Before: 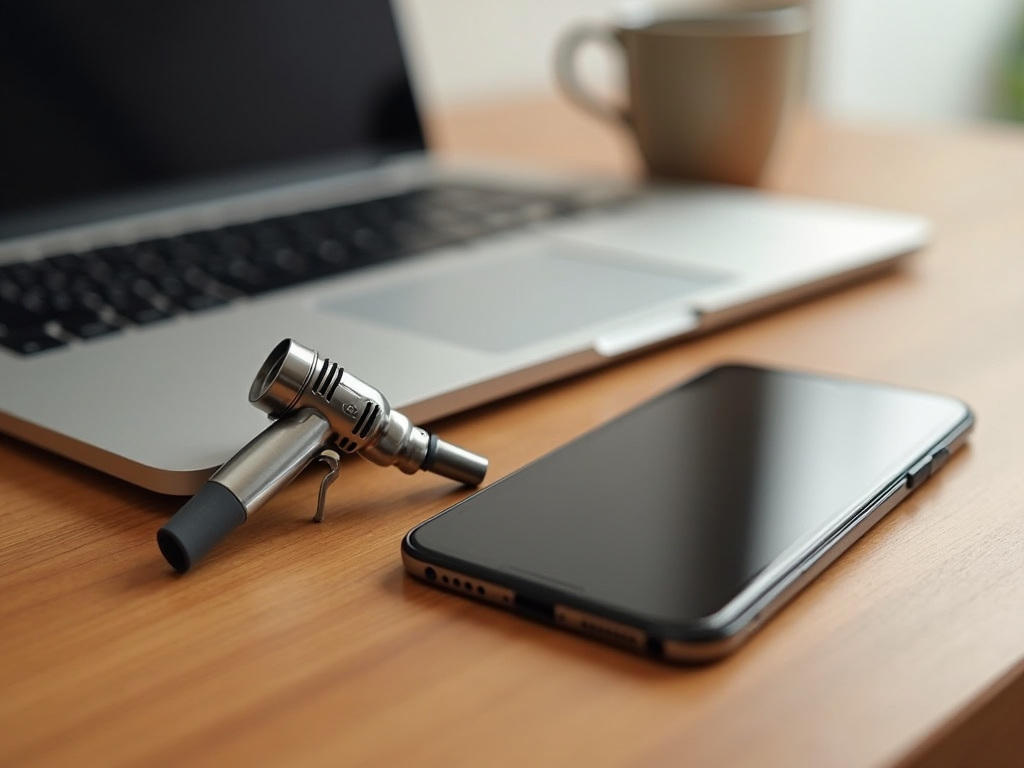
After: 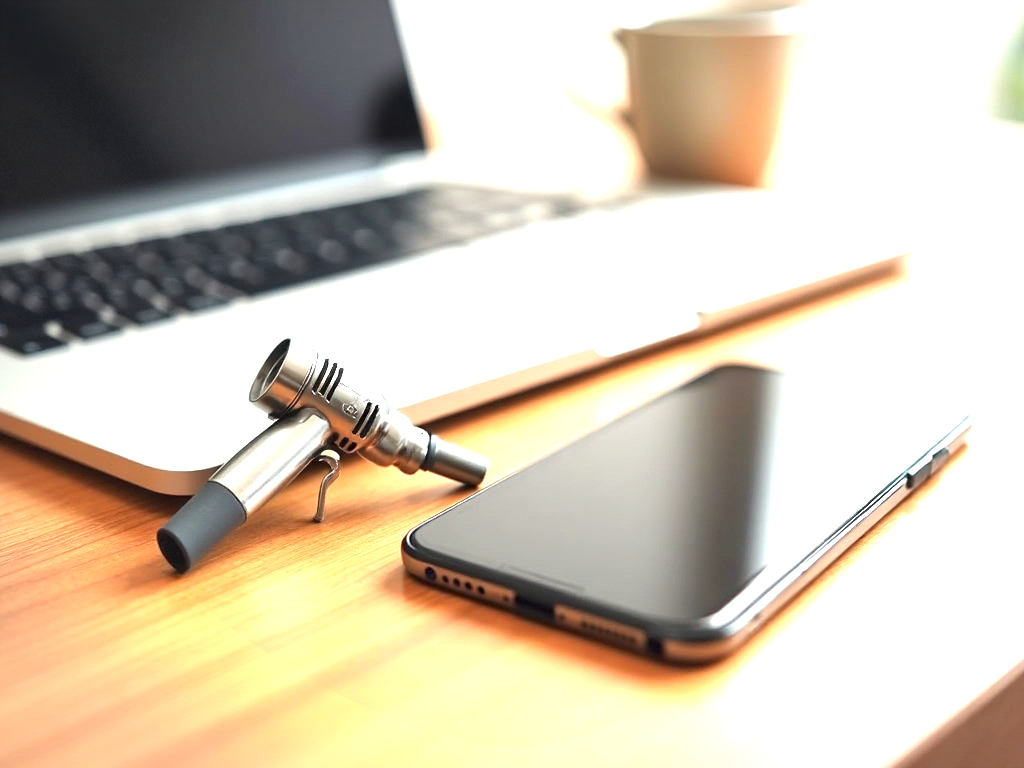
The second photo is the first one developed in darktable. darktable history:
vignetting: fall-off start 91%, fall-off radius 39.39%, brightness -0.182, saturation -0.3, width/height ratio 1.219, shape 1.3, dithering 8-bit output, unbound false
exposure: exposure 2.207 EV, compensate highlight preservation false
